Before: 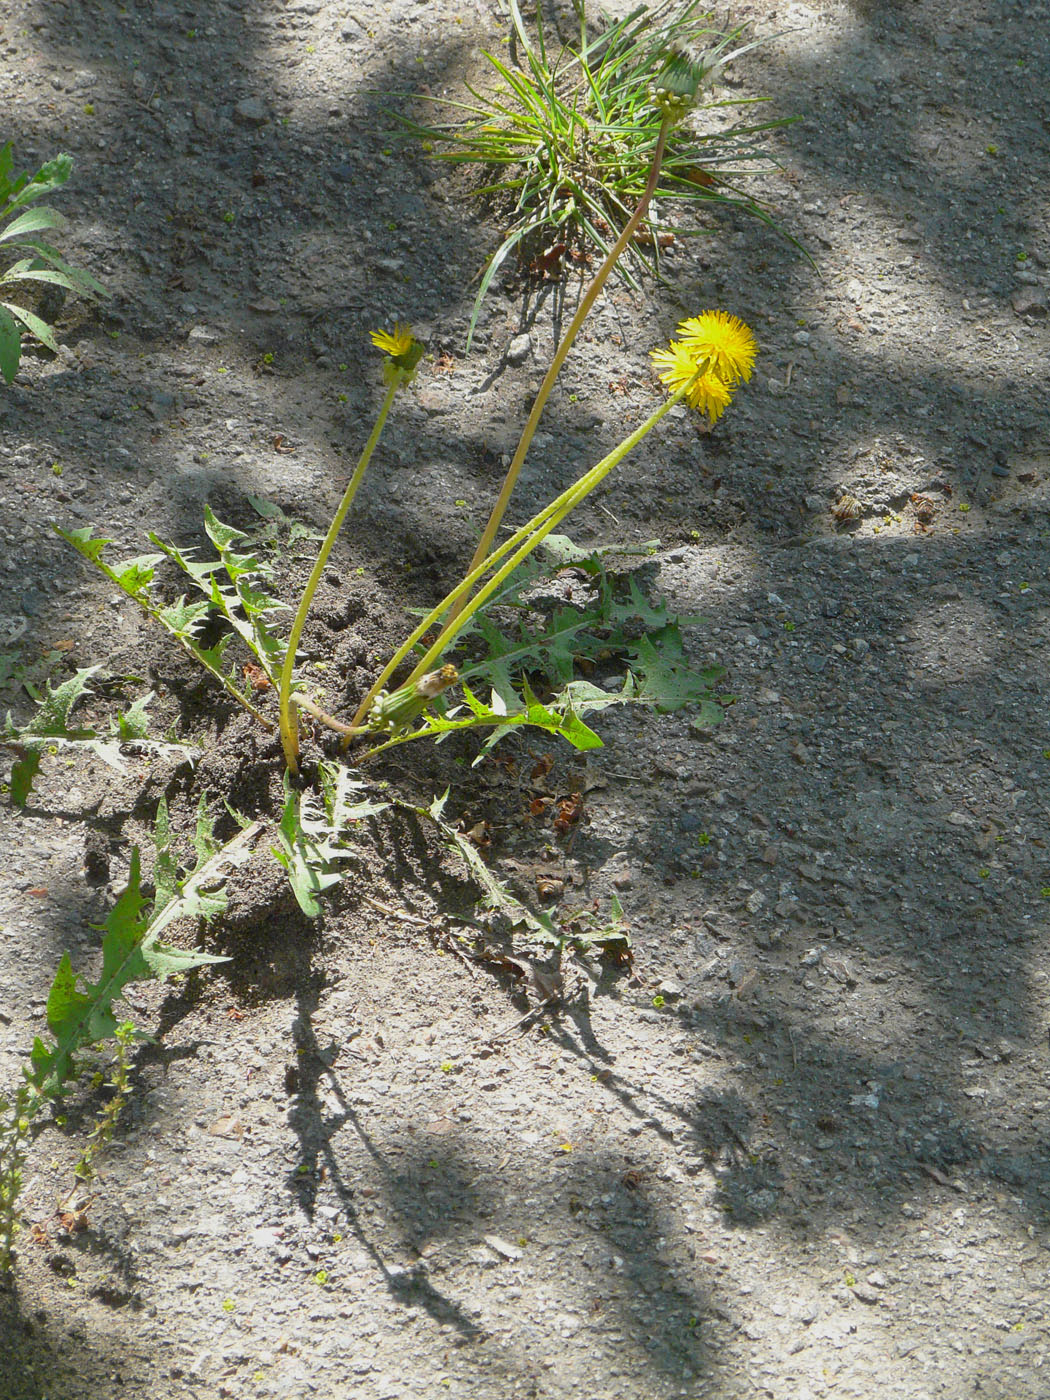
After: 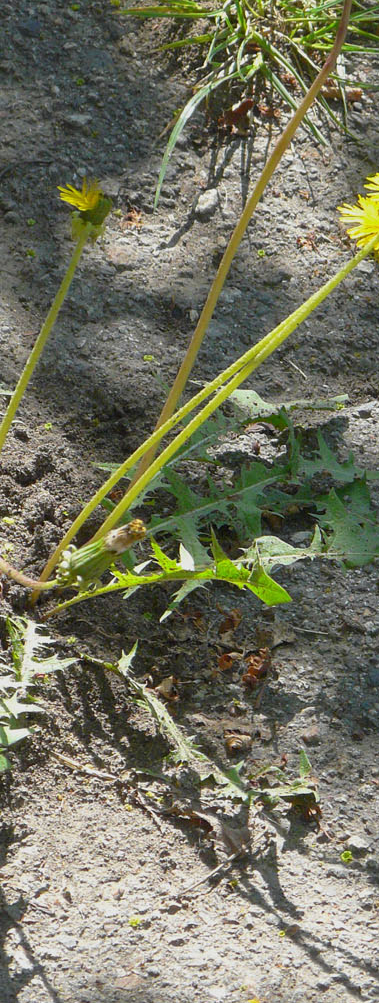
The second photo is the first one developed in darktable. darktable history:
crop and rotate: left 29.732%, top 10.403%, right 34.149%, bottom 17.942%
